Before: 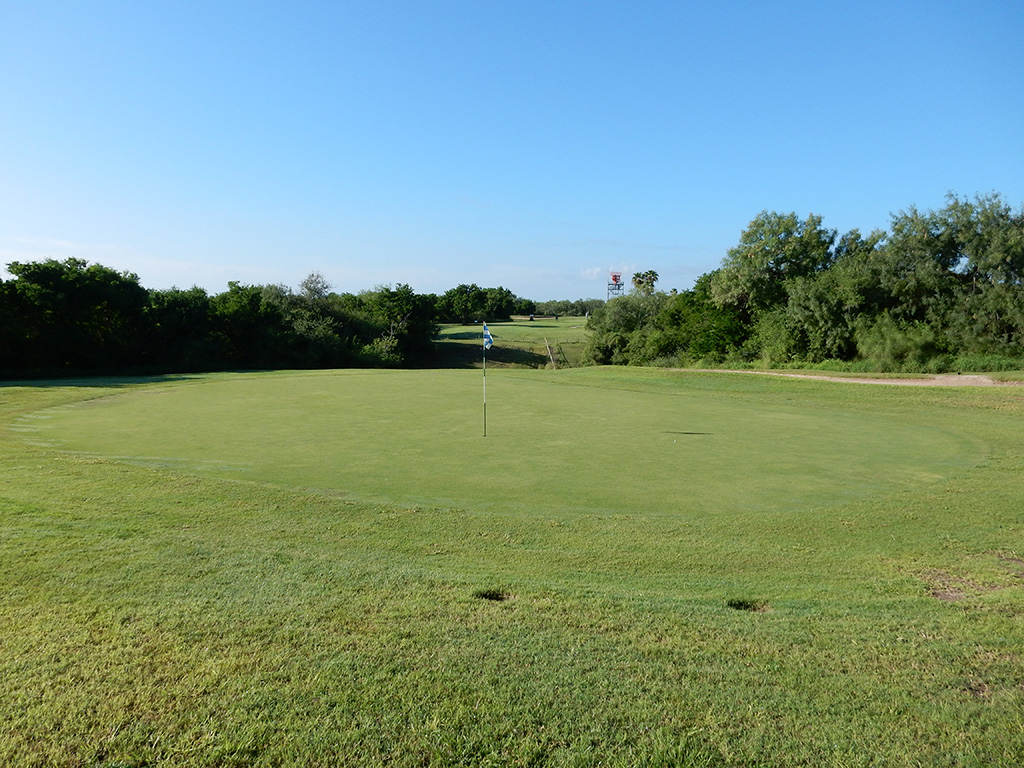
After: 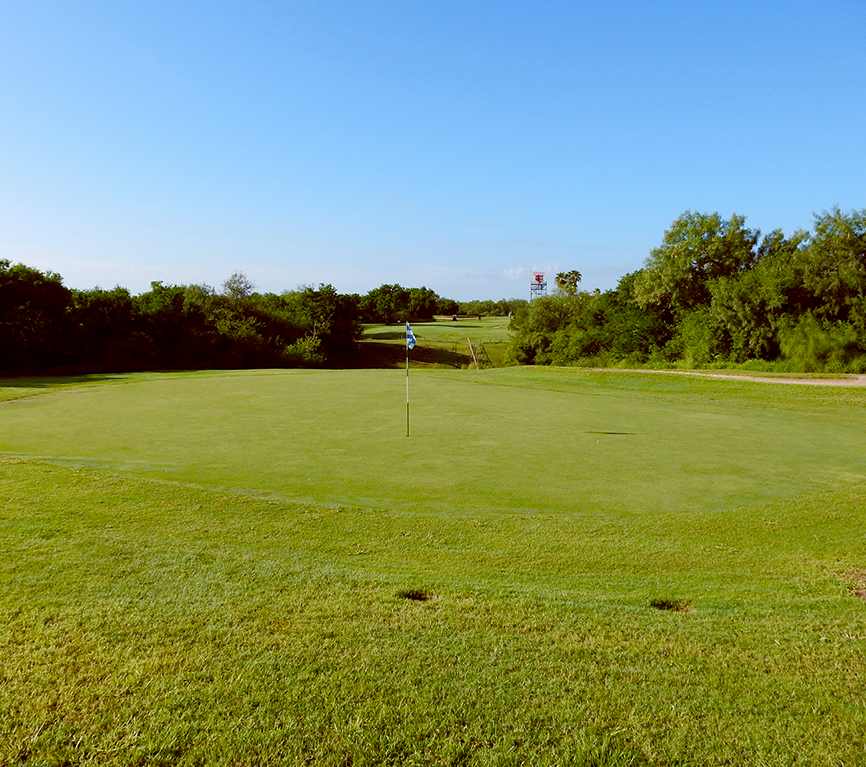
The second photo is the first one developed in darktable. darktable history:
crop: left 7.547%, right 7.834%
color balance rgb: power › chroma 0.49%, power › hue 258.35°, global offset › chroma 0.406%, global offset › hue 34.08°, linear chroma grading › shadows 31.913%, linear chroma grading › global chroma -1.925%, linear chroma grading › mid-tones 4.33%, perceptual saturation grading › global saturation 20%, perceptual saturation grading › highlights -25.835%, perceptual saturation grading › shadows 23.95%, global vibrance 9.66%
